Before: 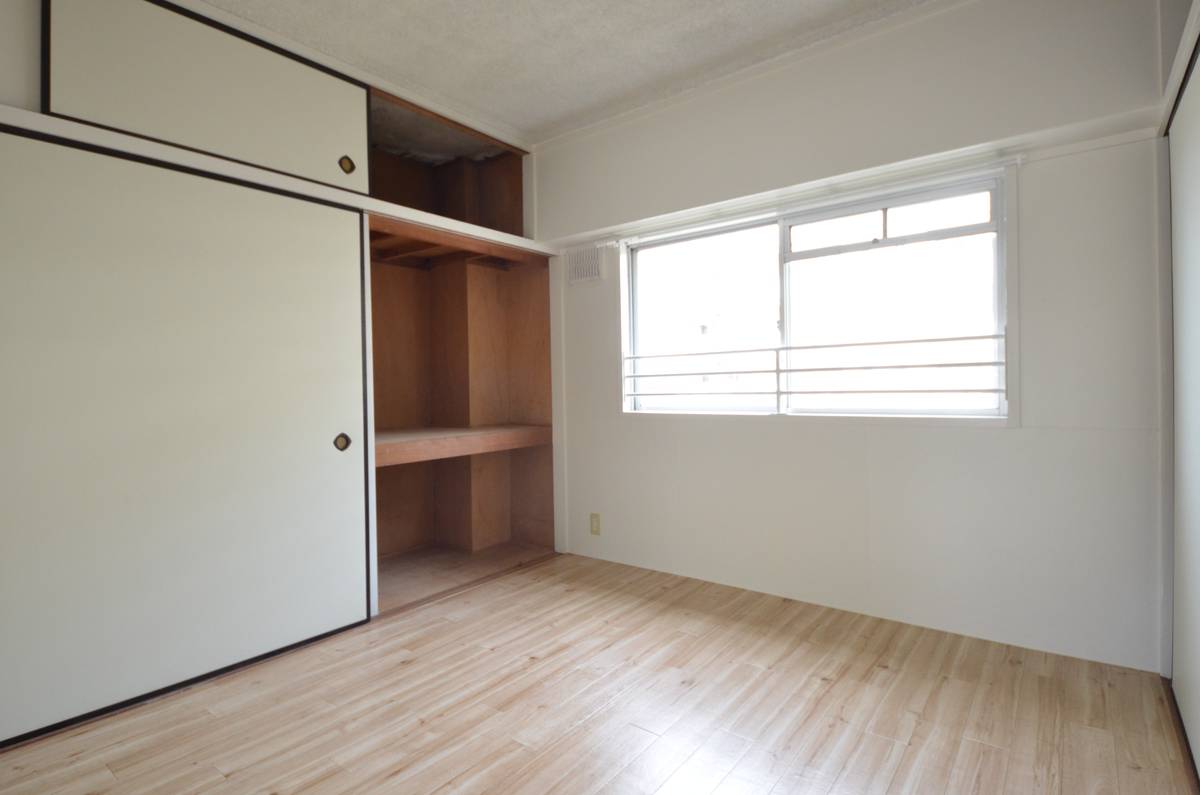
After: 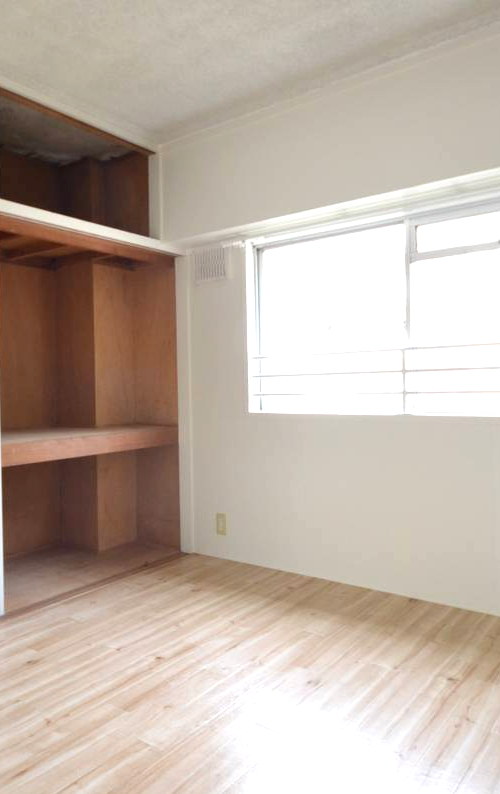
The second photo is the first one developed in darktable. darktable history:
crop: left 31.229%, right 27.105%
exposure: black level correction 0.001, exposure 0.5 EV, compensate exposure bias true, compensate highlight preservation false
